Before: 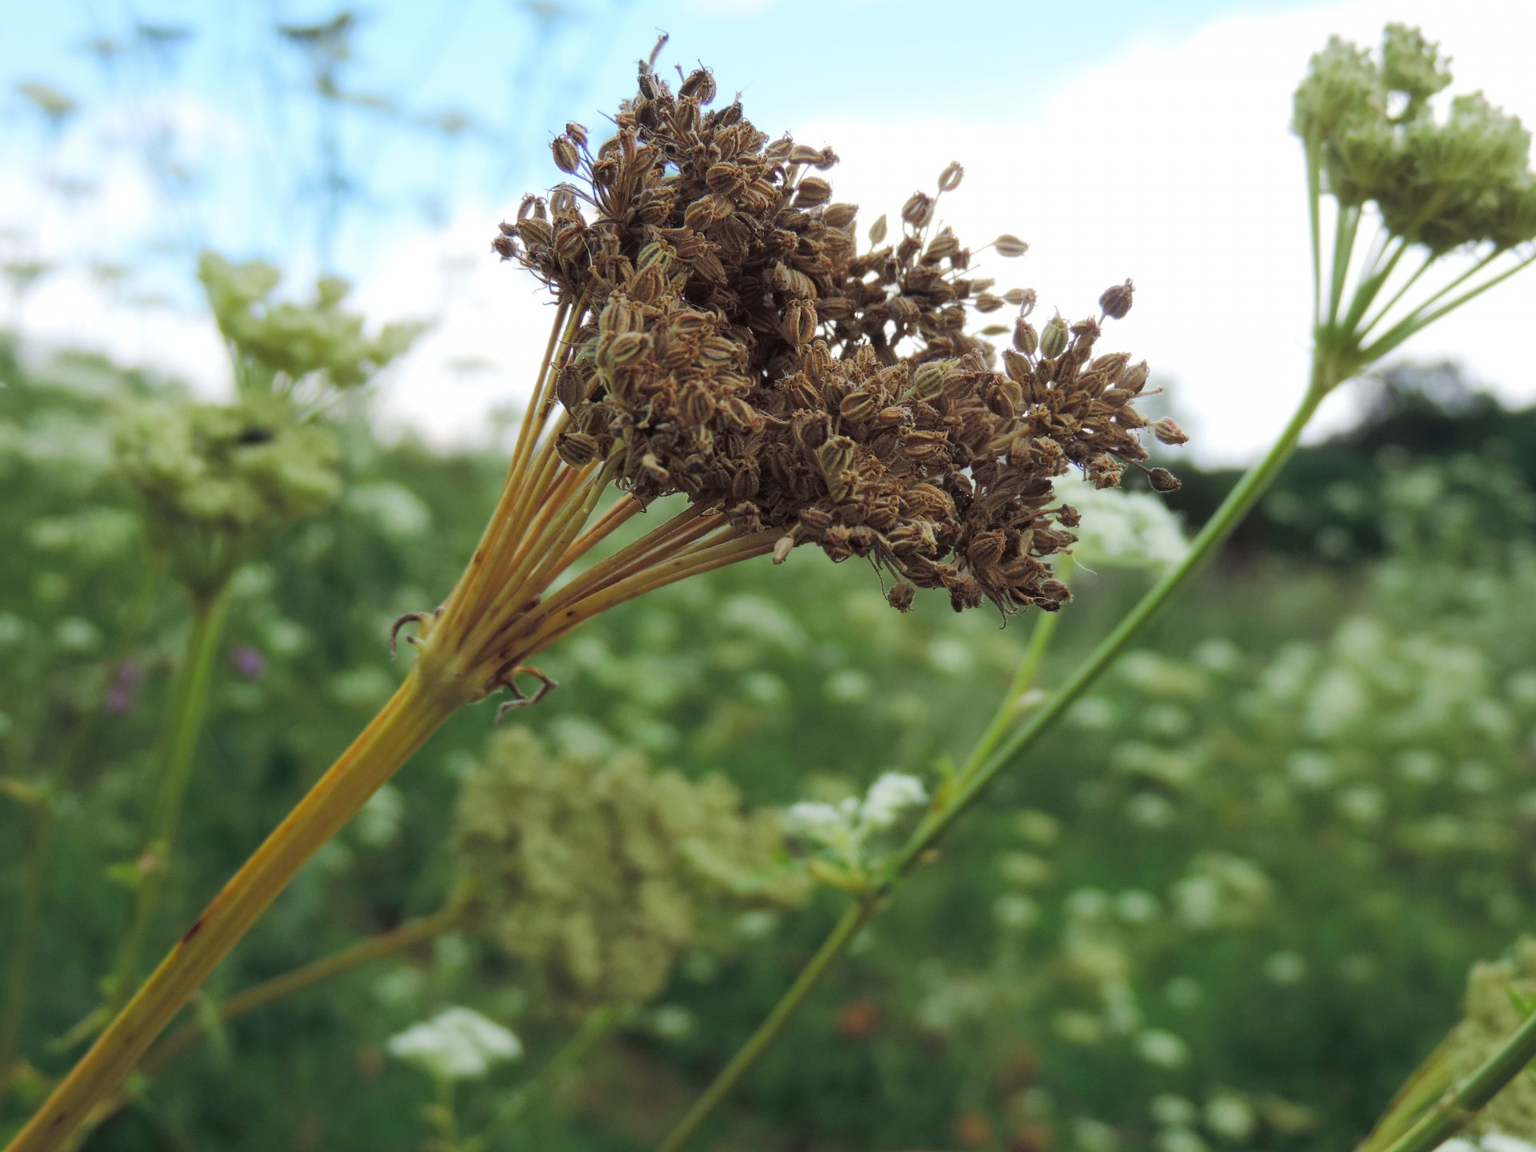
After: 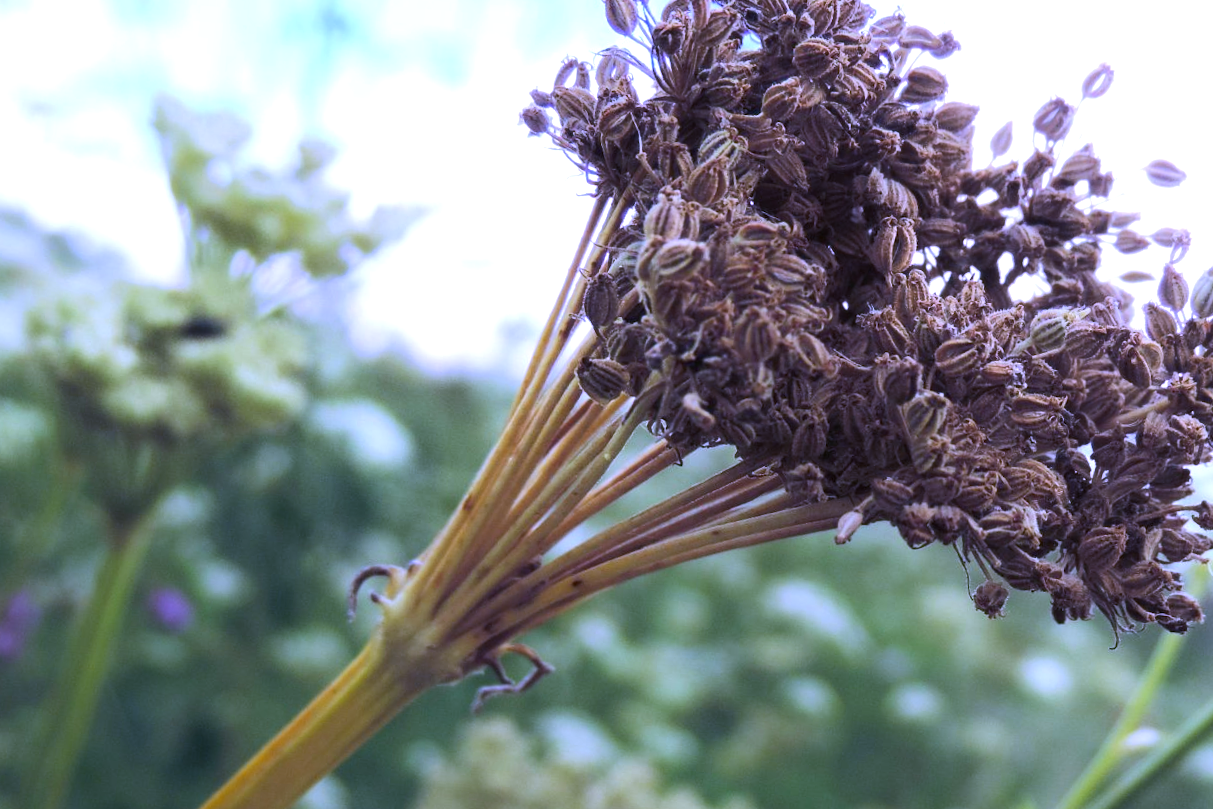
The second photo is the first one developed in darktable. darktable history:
tone equalizer: -8 EV 0.001 EV, -7 EV -0.002 EV, -6 EV 0.002 EV, -5 EV -0.03 EV, -4 EV -0.116 EV, -3 EV -0.169 EV, -2 EV 0.24 EV, -1 EV 0.702 EV, +0 EV 0.493 EV
white balance: red 0.98, blue 1.61
crop and rotate: angle -4.99°, left 2.122%, top 6.945%, right 27.566%, bottom 30.519%
